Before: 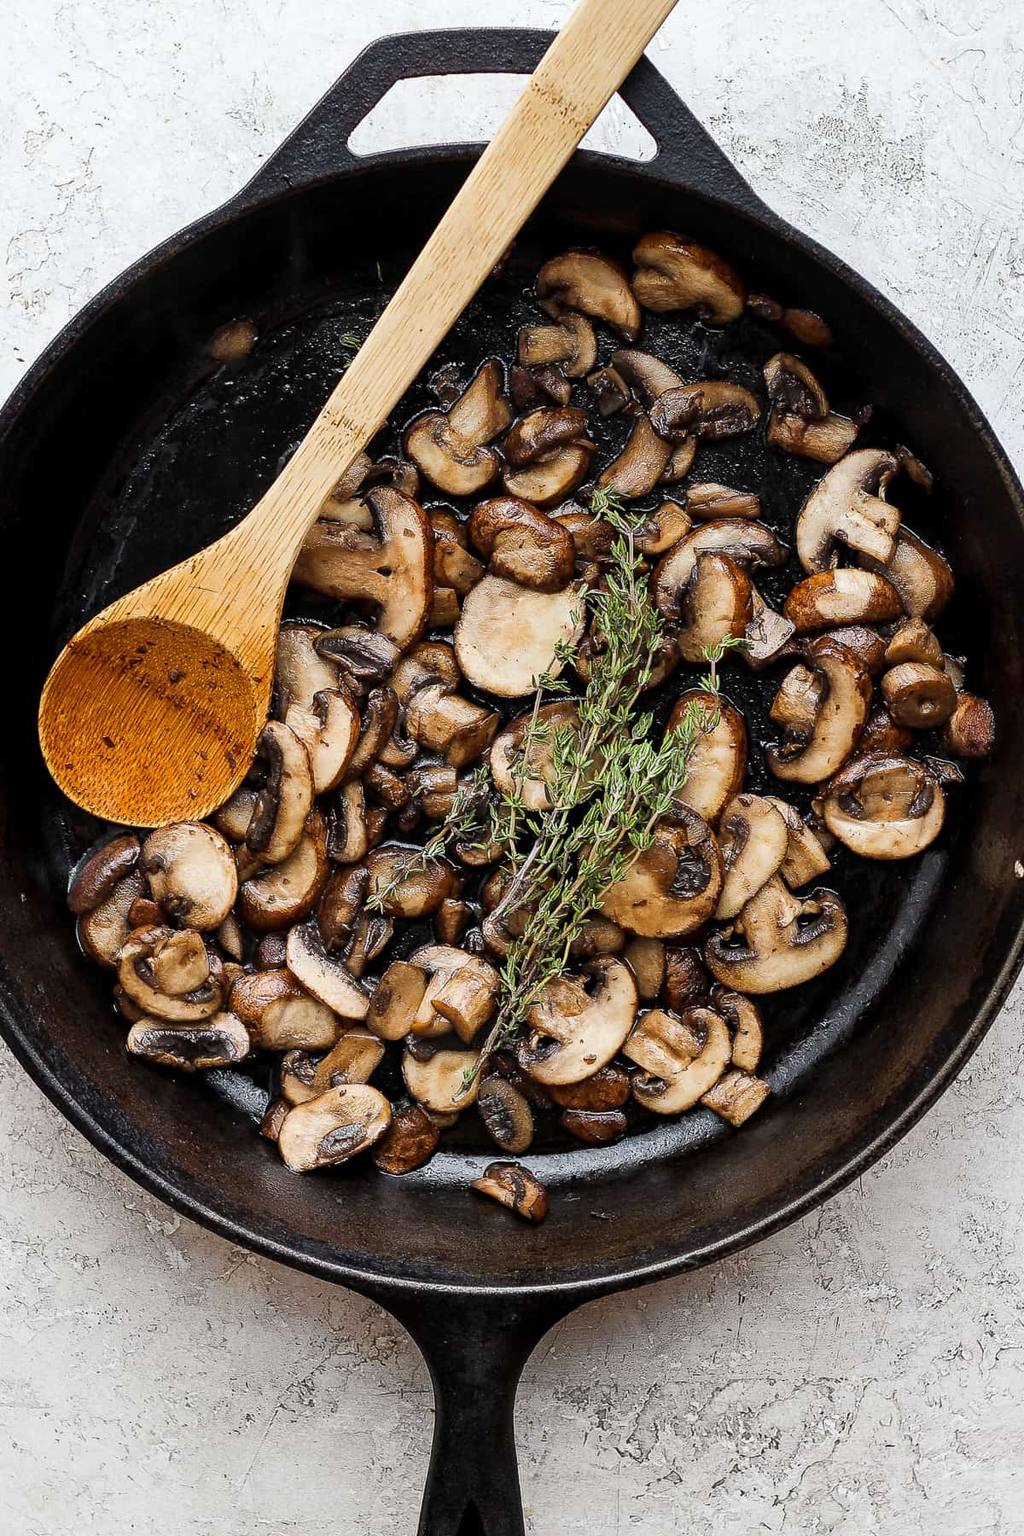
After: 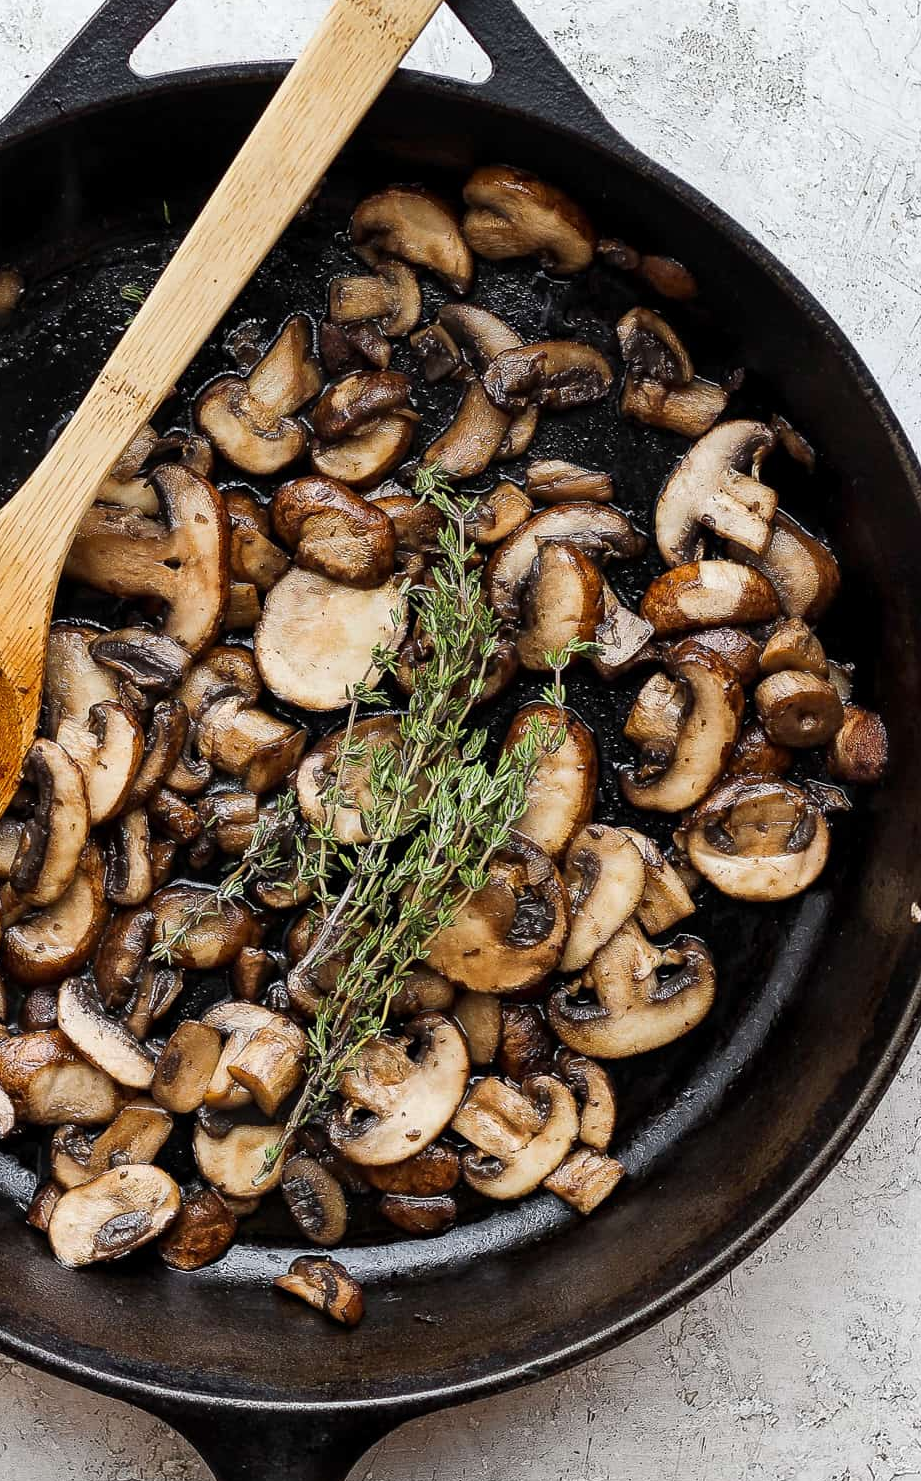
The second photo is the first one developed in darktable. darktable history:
crop: left 23.24%, top 5.919%, bottom 11.803%
